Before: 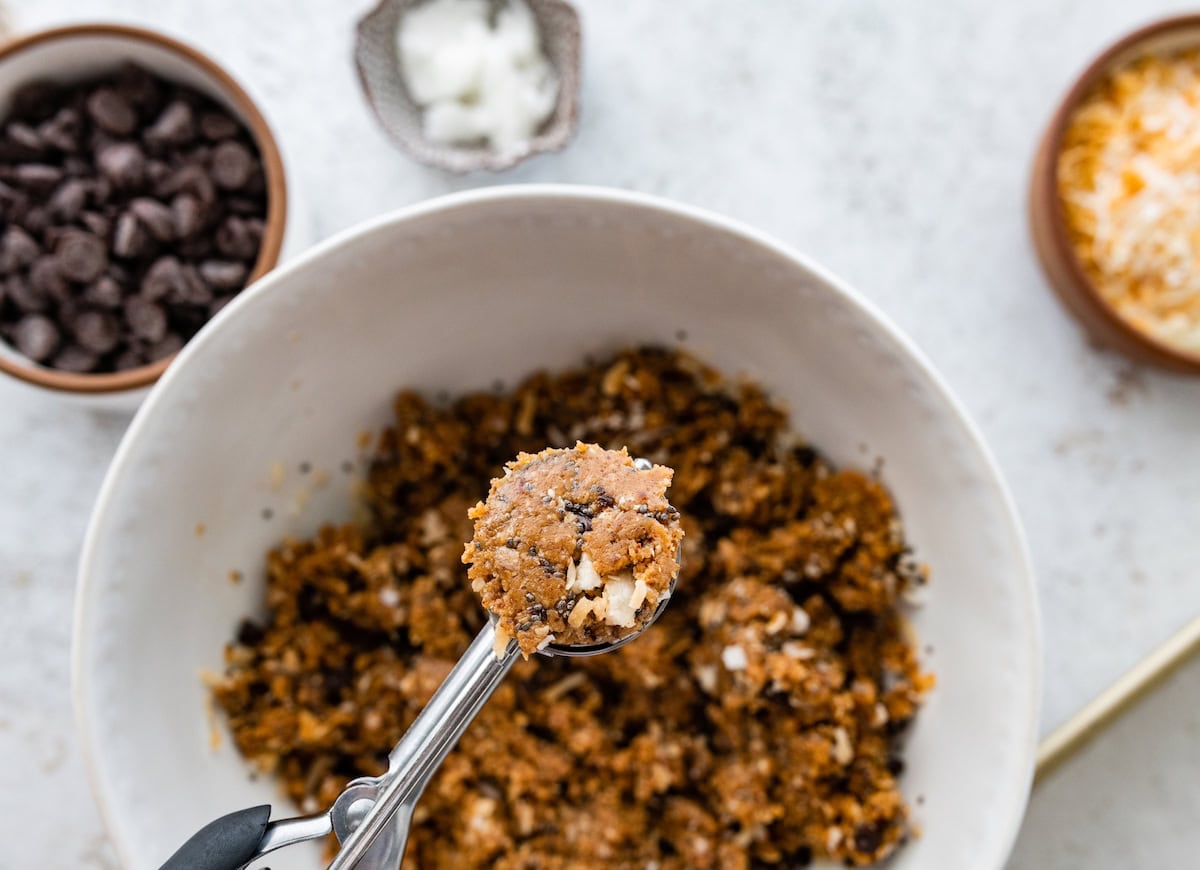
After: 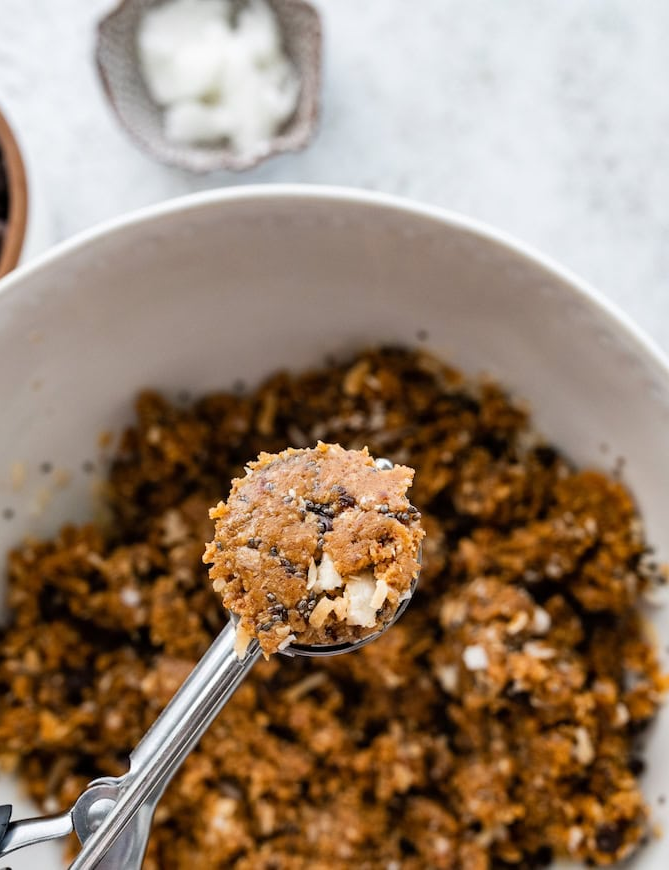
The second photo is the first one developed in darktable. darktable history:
crop: left 21.584%, right 22.642%
